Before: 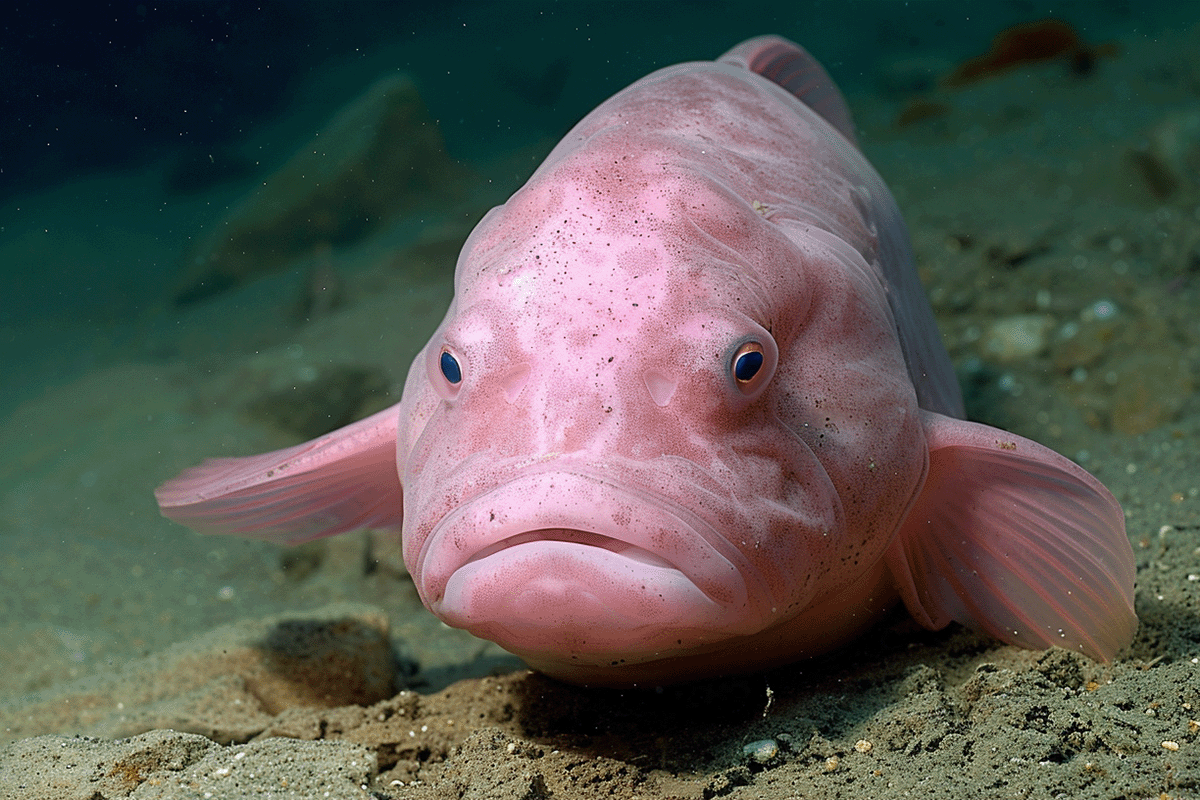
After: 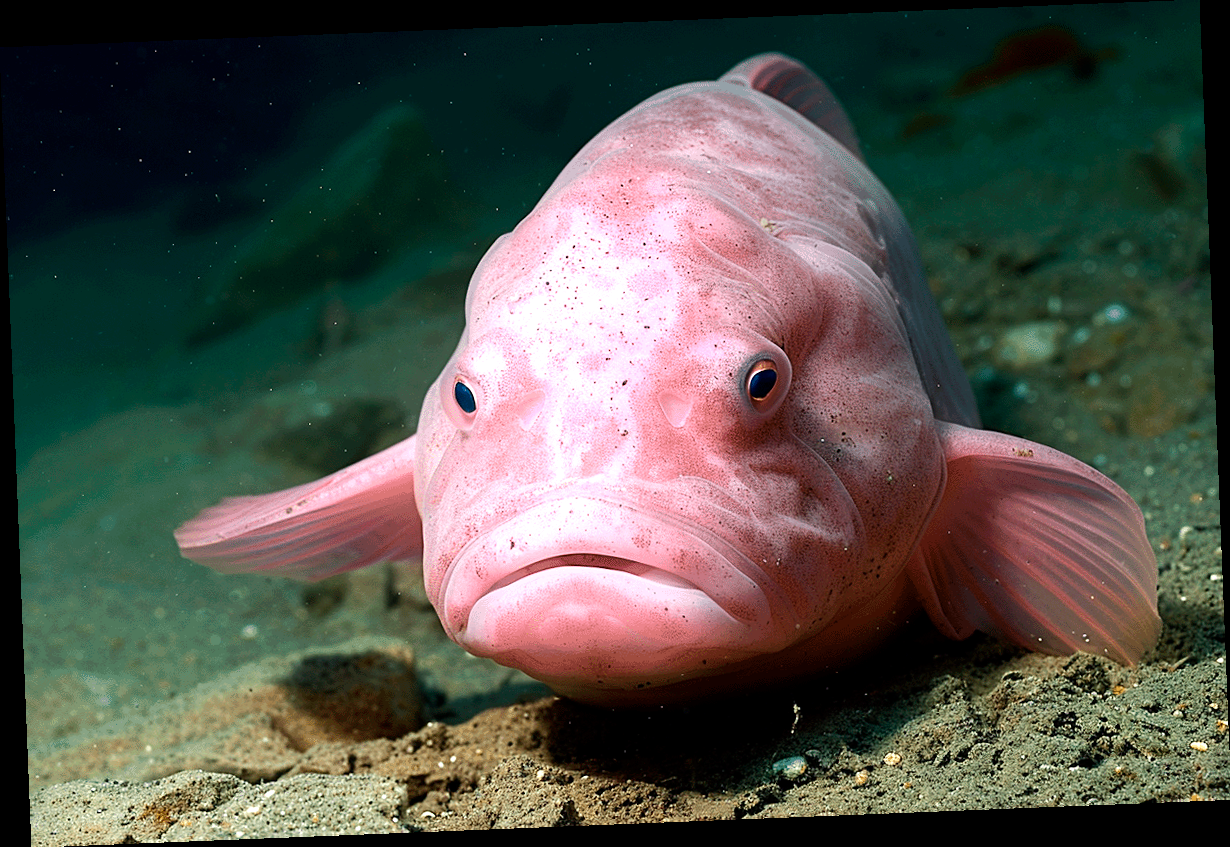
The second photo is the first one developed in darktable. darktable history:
white balance: red 1.009, blue 0.985
tone equalizer: -8 EV -0.75 EV, -7 EV -0.7 EV, -6 EV -0.6 EV, -5 EV -0.4 EV, -3 EV 0.4 EV, -2 EV 0.6 EV, -1 EV 0.7 EV, +0 EV 0.75 EV, edges refinement/feathering 500, mask exposure compensation -1.57 EV, preserve details no
rotate and perspective: rotation -2.29°, automatic cropping off
